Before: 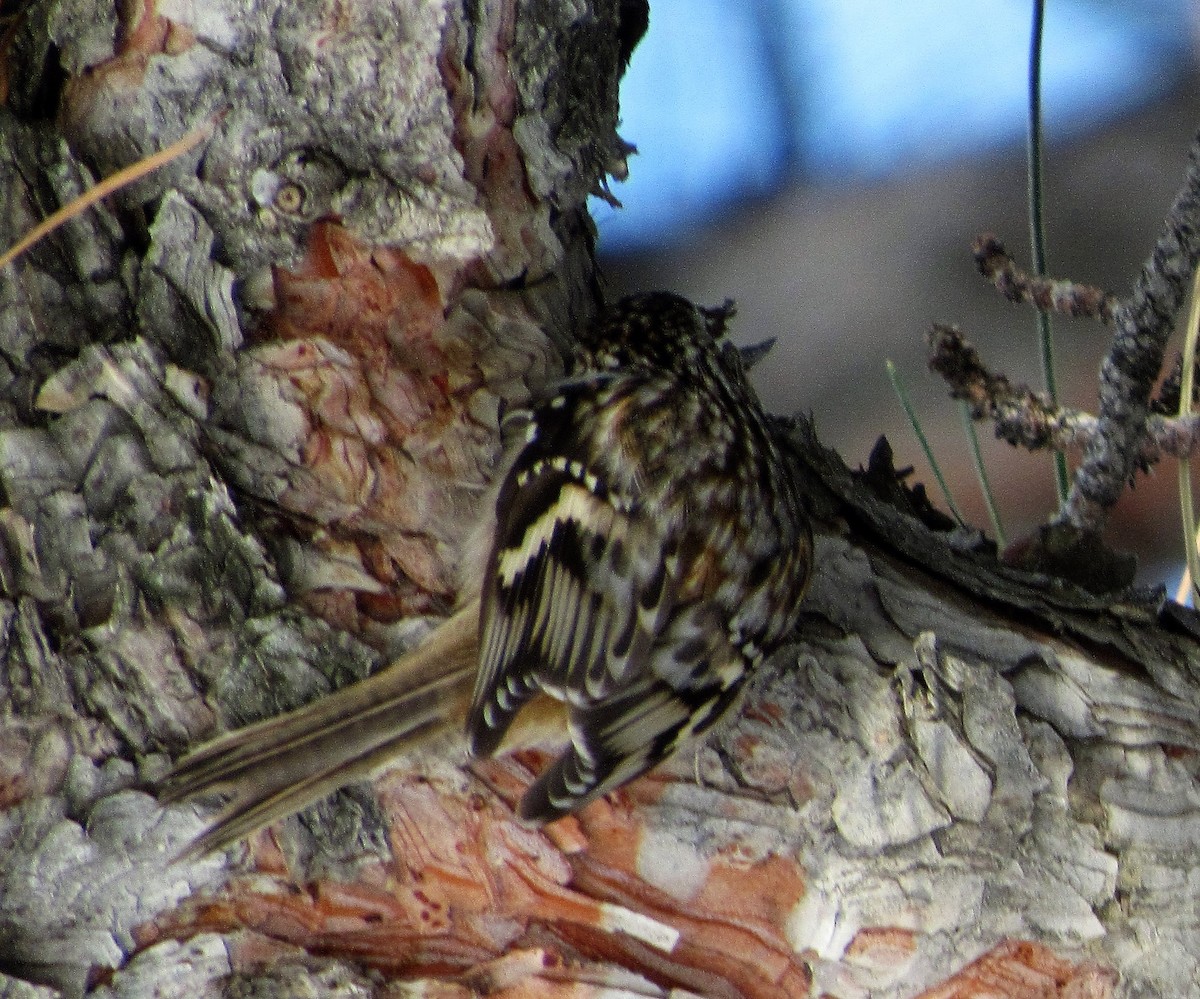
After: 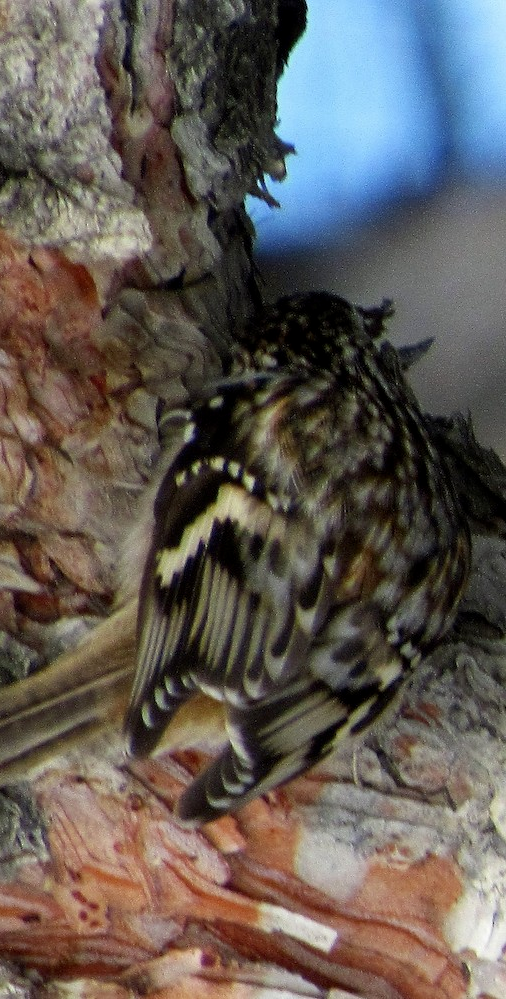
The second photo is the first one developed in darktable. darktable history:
crop: left 28.583%, right 29.231%
exposure: black level correction 0.001, compensate highlight preservation false
